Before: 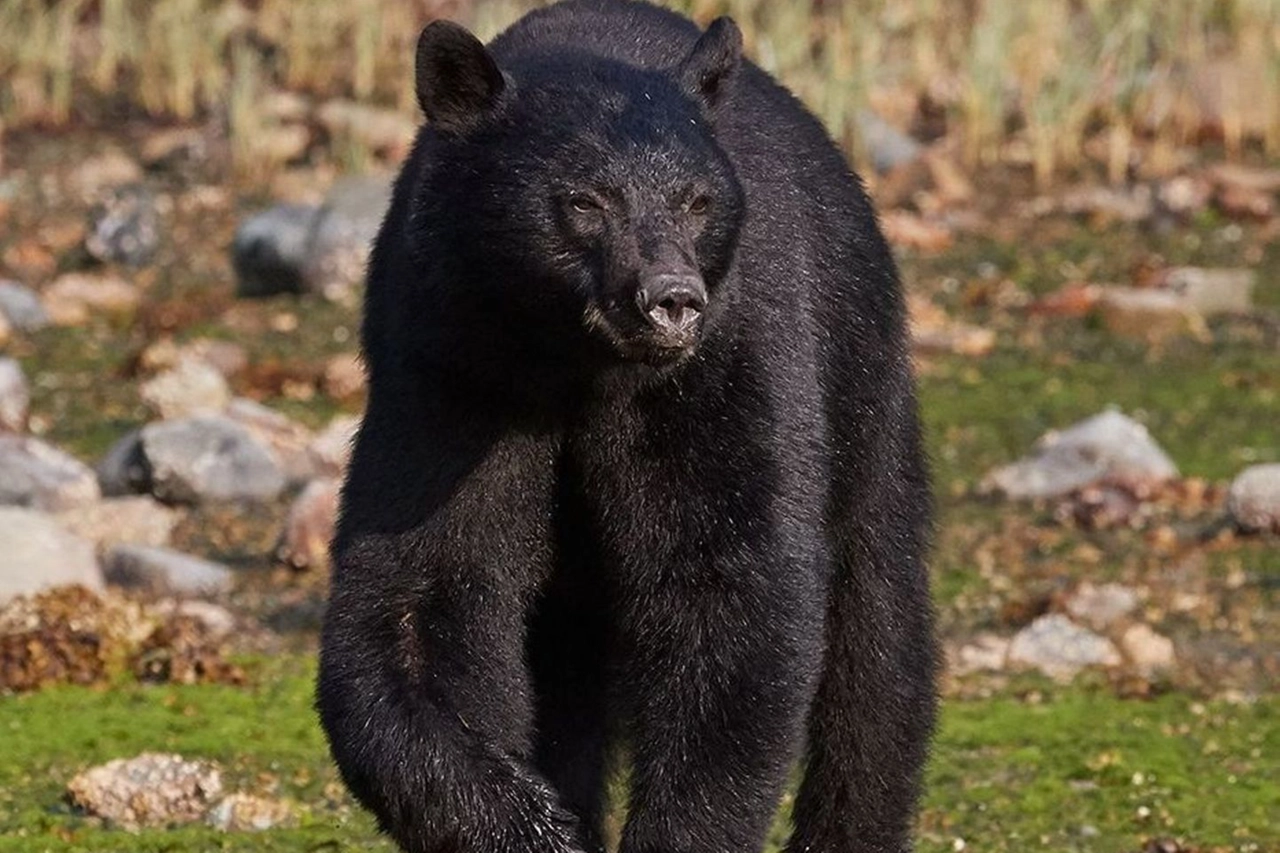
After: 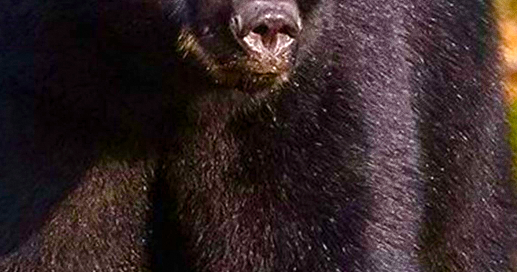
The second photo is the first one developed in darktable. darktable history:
grain: coarseness 7.08 ISO, strength 21.67%, mid-tones bias 59.58%
crop: left 31.751%, top 32.172%, right 27.8%, bottom 35.83%
color balance rgb: linear chroma grading › global chroma 25%, perceptual saturation grading › global saturation 45%, perceptual saturation grading › highlights -50%, perceptual saturation grading › shadows 30%, perceptual brilliance grading › global brilliance 18%, global vibrance 40%
